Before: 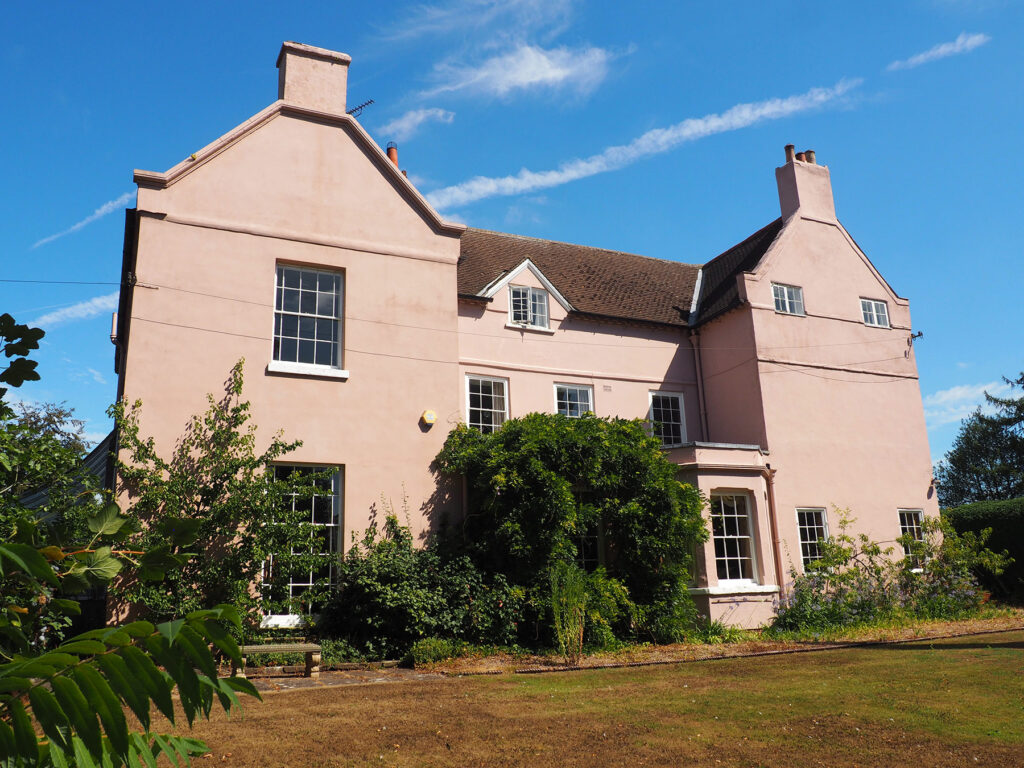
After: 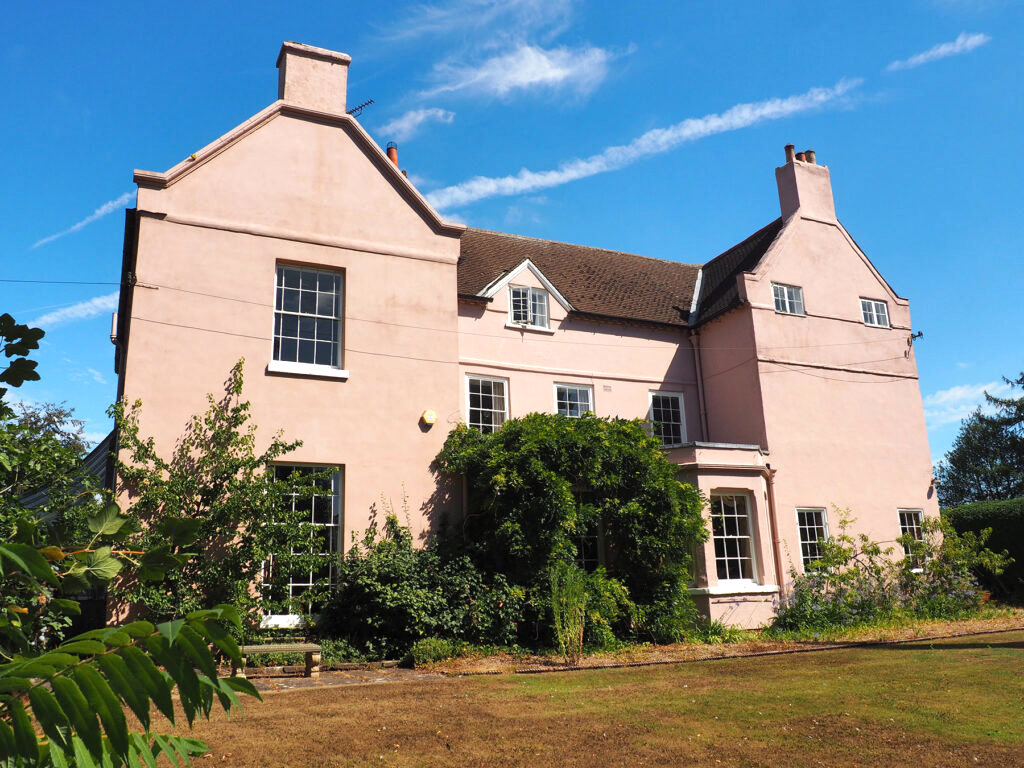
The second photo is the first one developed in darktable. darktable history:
shadows and highlights: soften with gaussian
exposure: exposure 0.29 EV, compensate highlight preservation false
